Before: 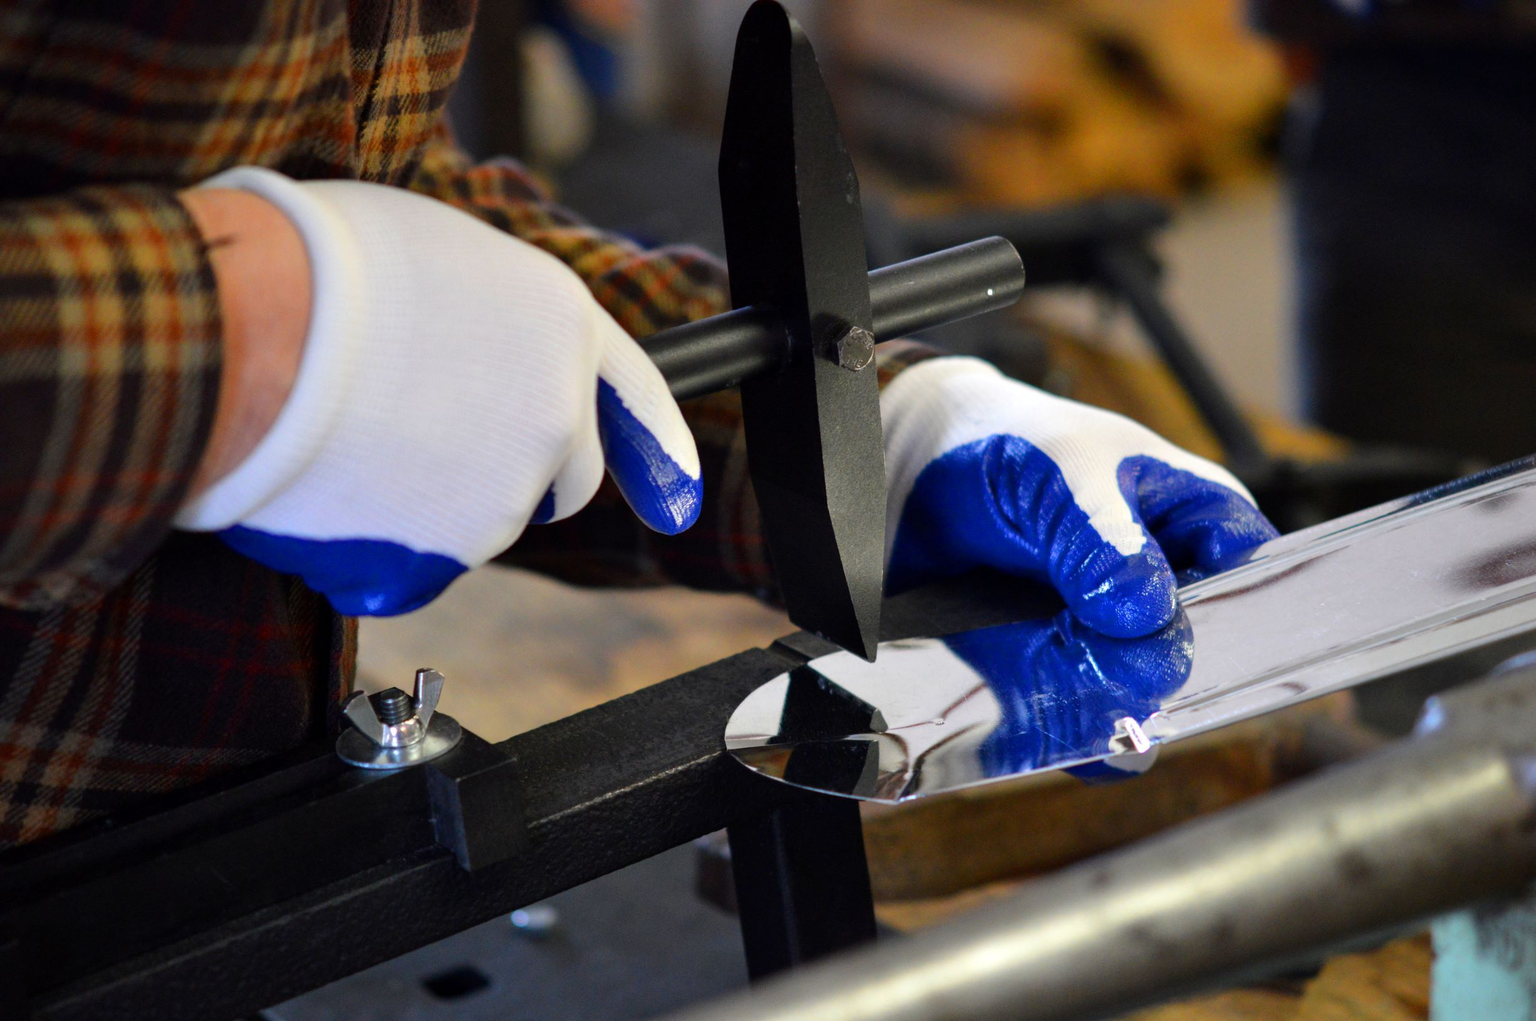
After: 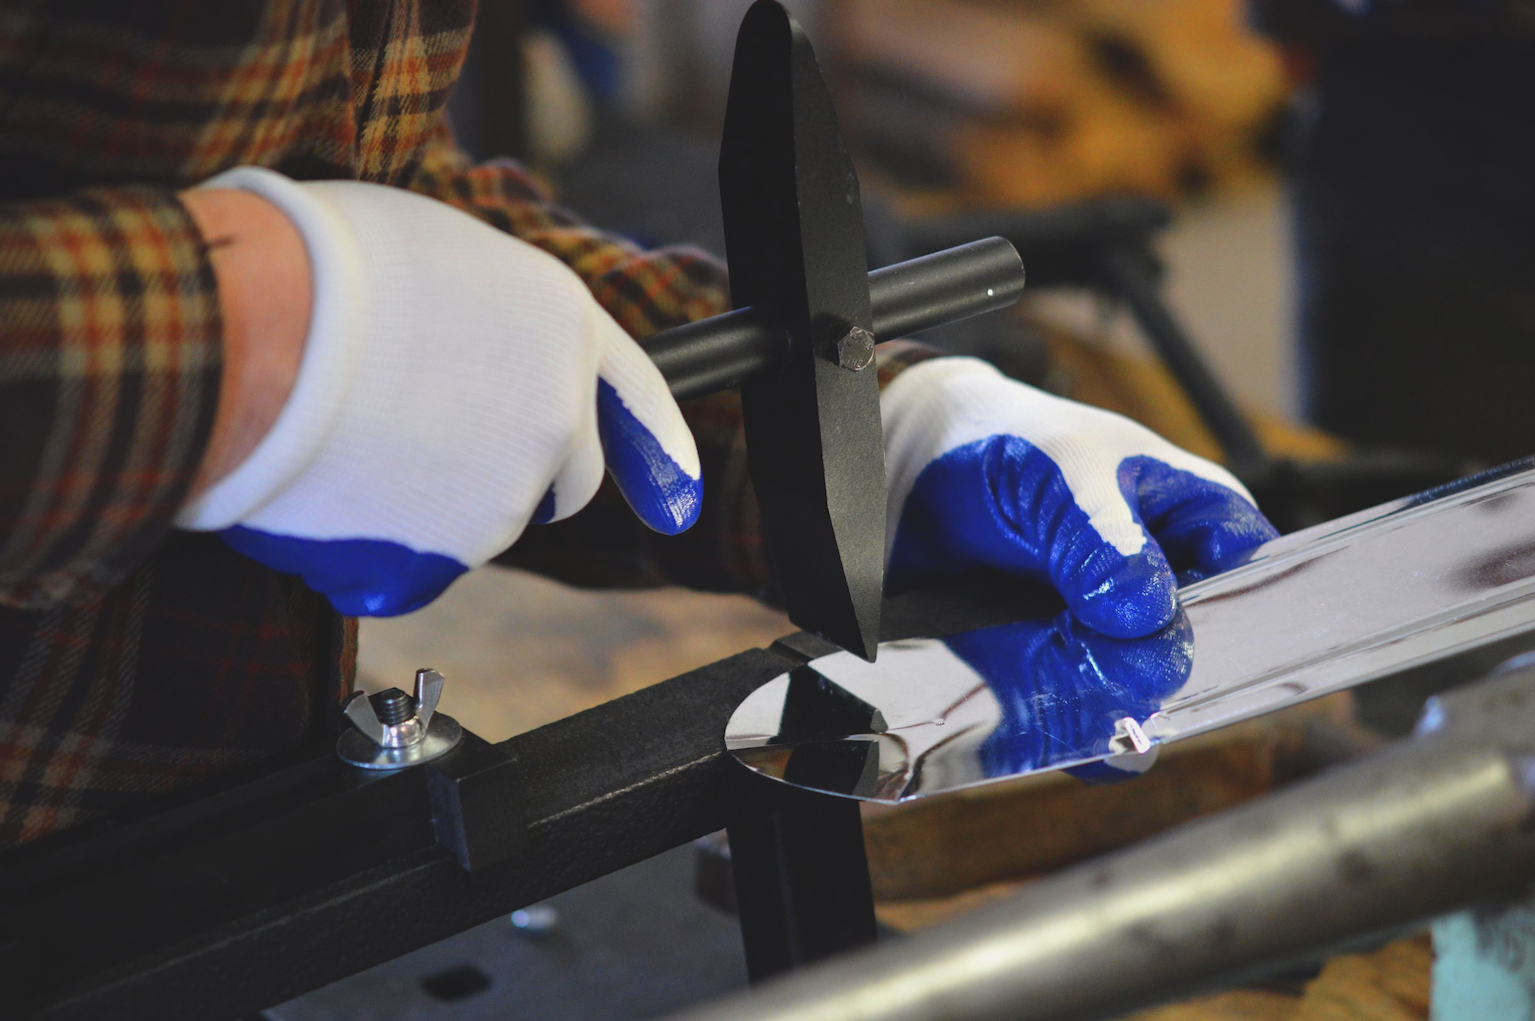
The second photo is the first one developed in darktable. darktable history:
exposure: black level correction -0.014, exposure -0.194 EV, compensate exposure bias true, compensate highlight preservation false
